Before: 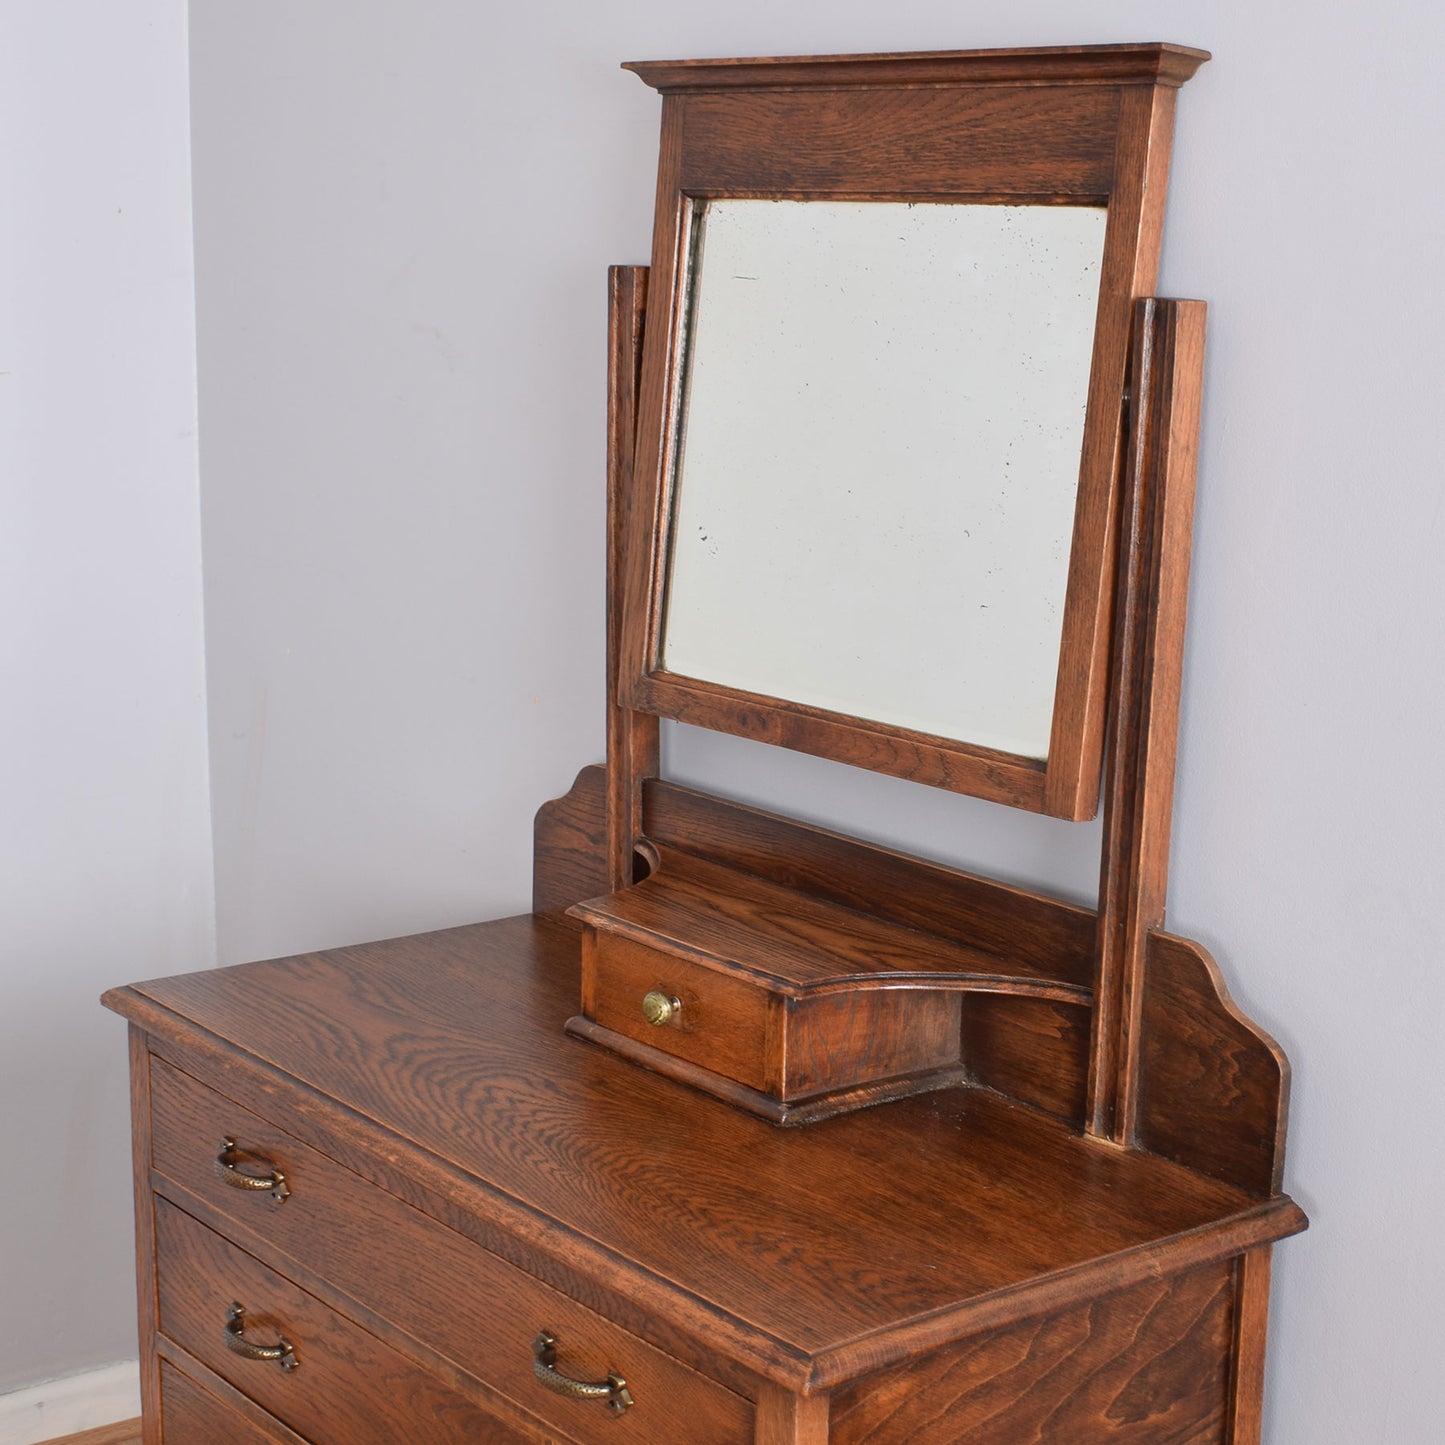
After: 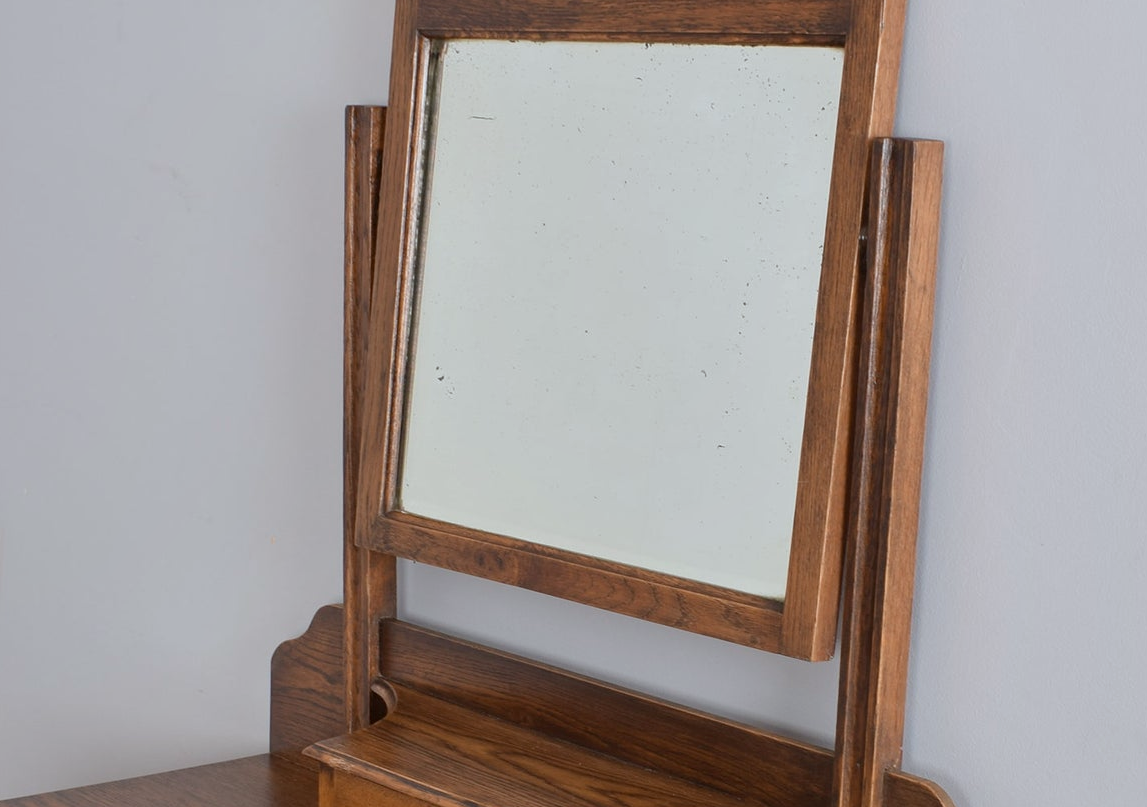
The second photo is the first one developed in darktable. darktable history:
shadows and highlights: shadows 25.38, white point adjustment -3, highlights -29.85
crop: left 18.27%, top 11.082%, right 2.311%, bottom 33.031%
color zones: curves: ch1 [(0.113, 0.438) (0.75, 0.5)]; ch2 [(0.12, 0.526) (0.75, 0.5)]
color correction: highlights a* -2.95, highlights b* -2.37, shadows a* 1.95, shadows b* 2.98
